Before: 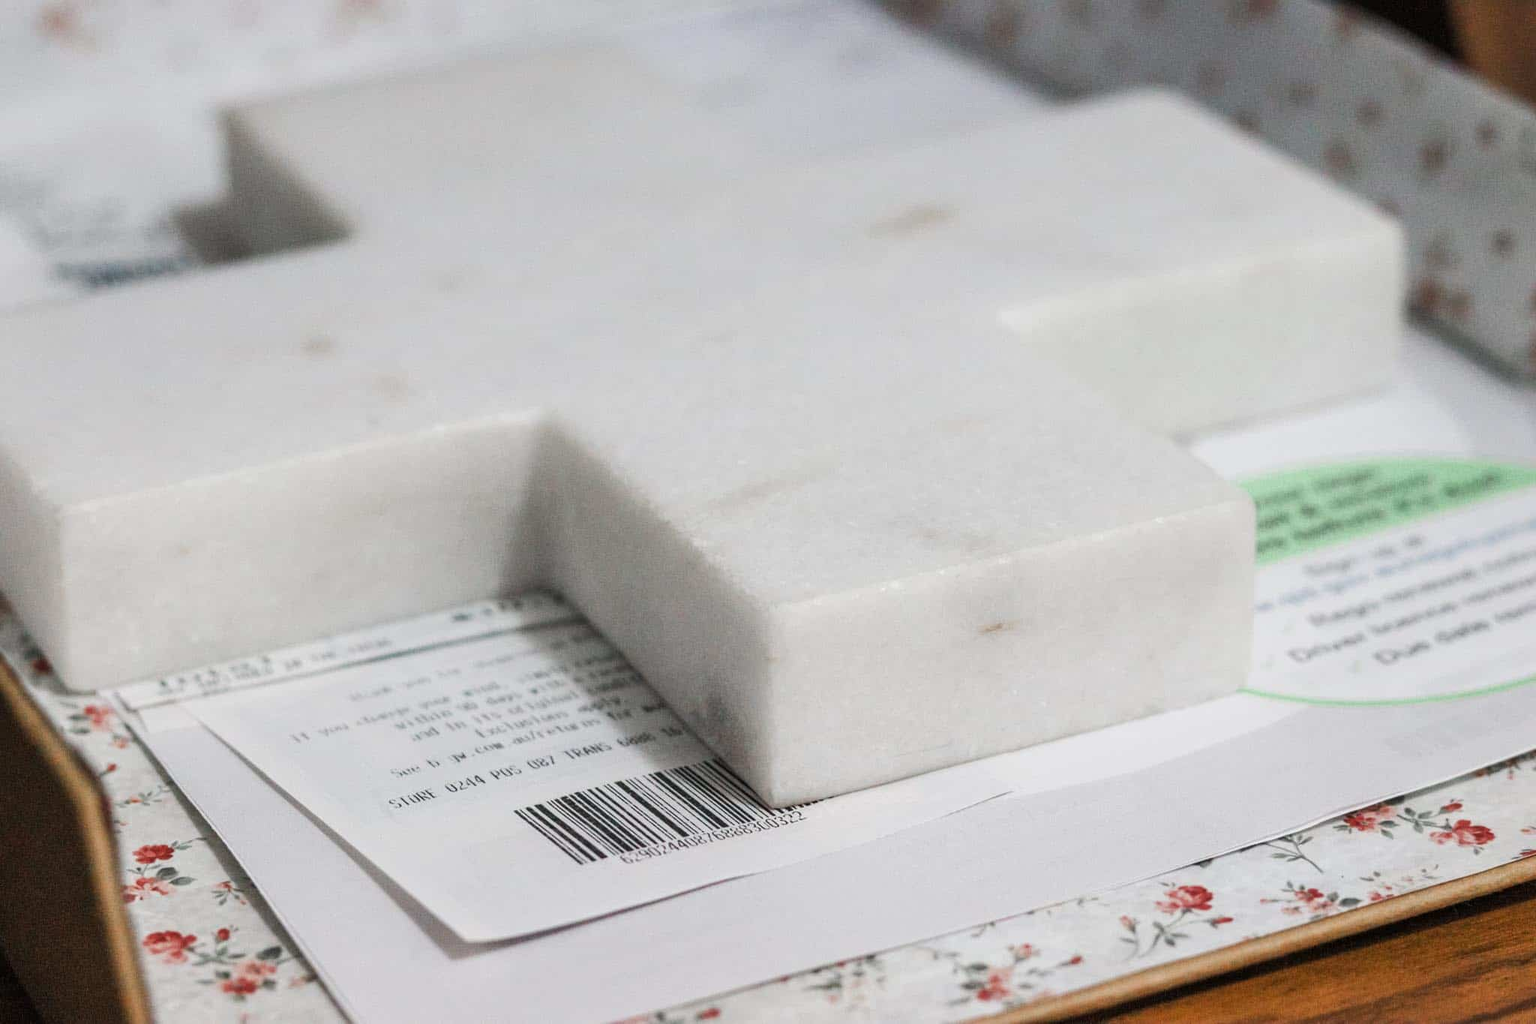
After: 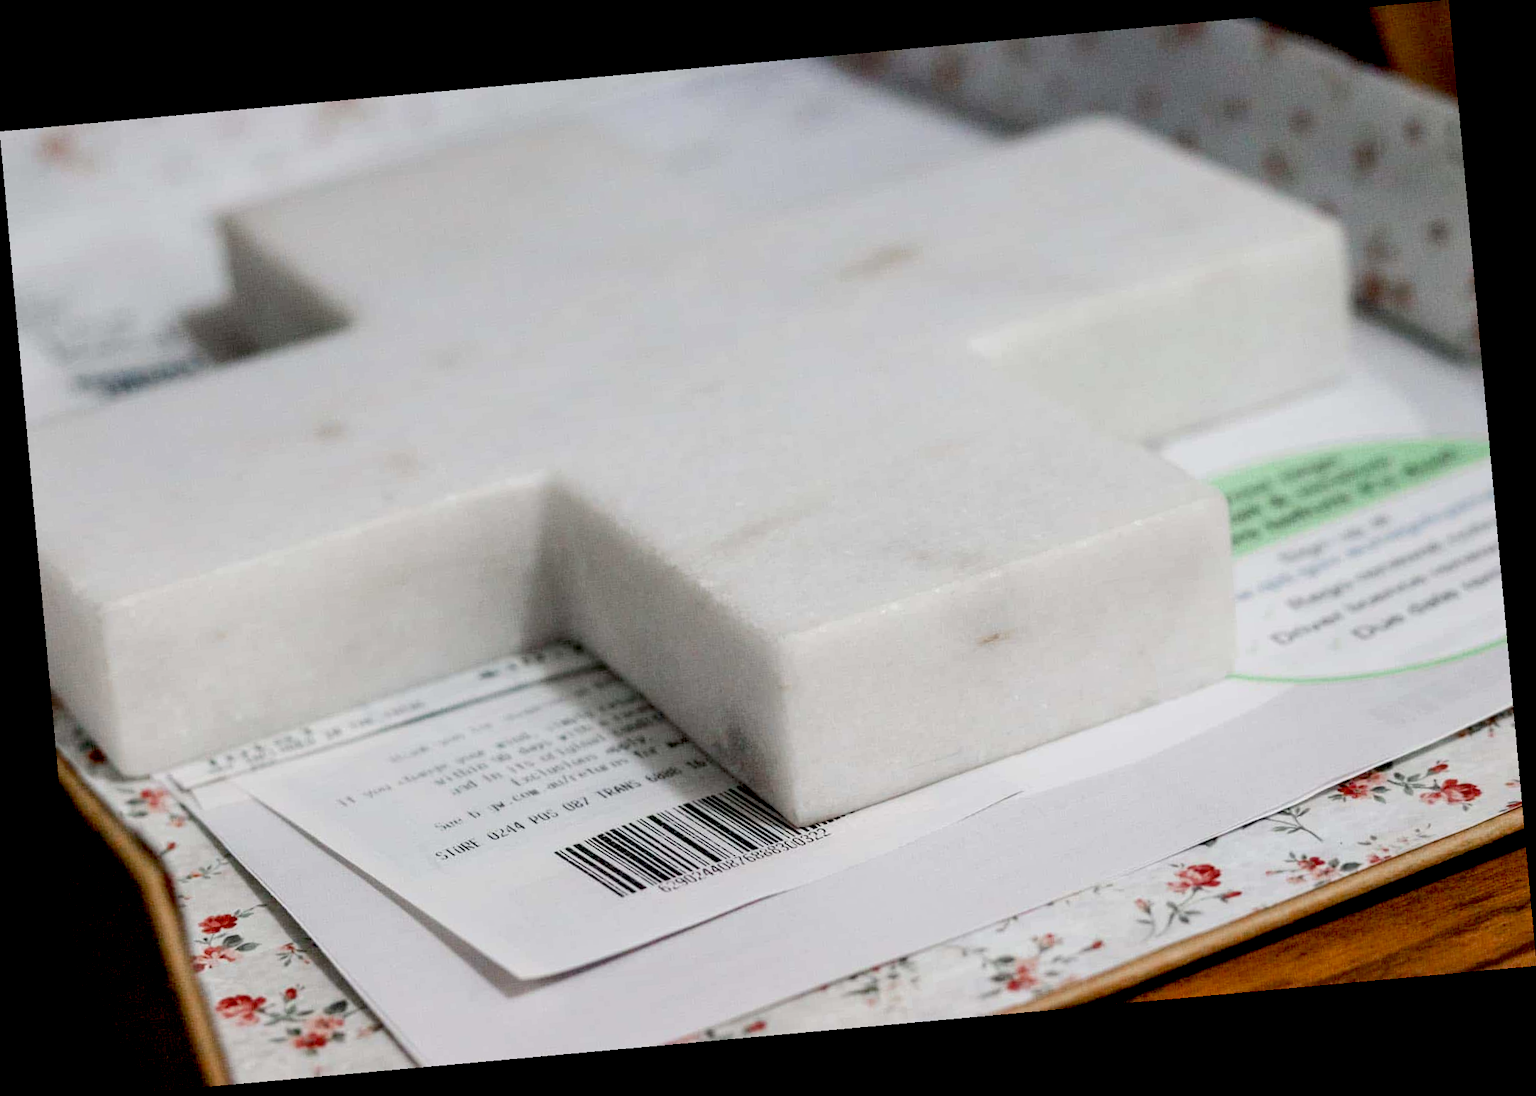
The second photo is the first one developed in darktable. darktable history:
exposure: black level correction 0.029, exposure -0.073 EV, compensate highlight preservation false
rotate and perspective: rotation -5.2°, automatic cropping off
